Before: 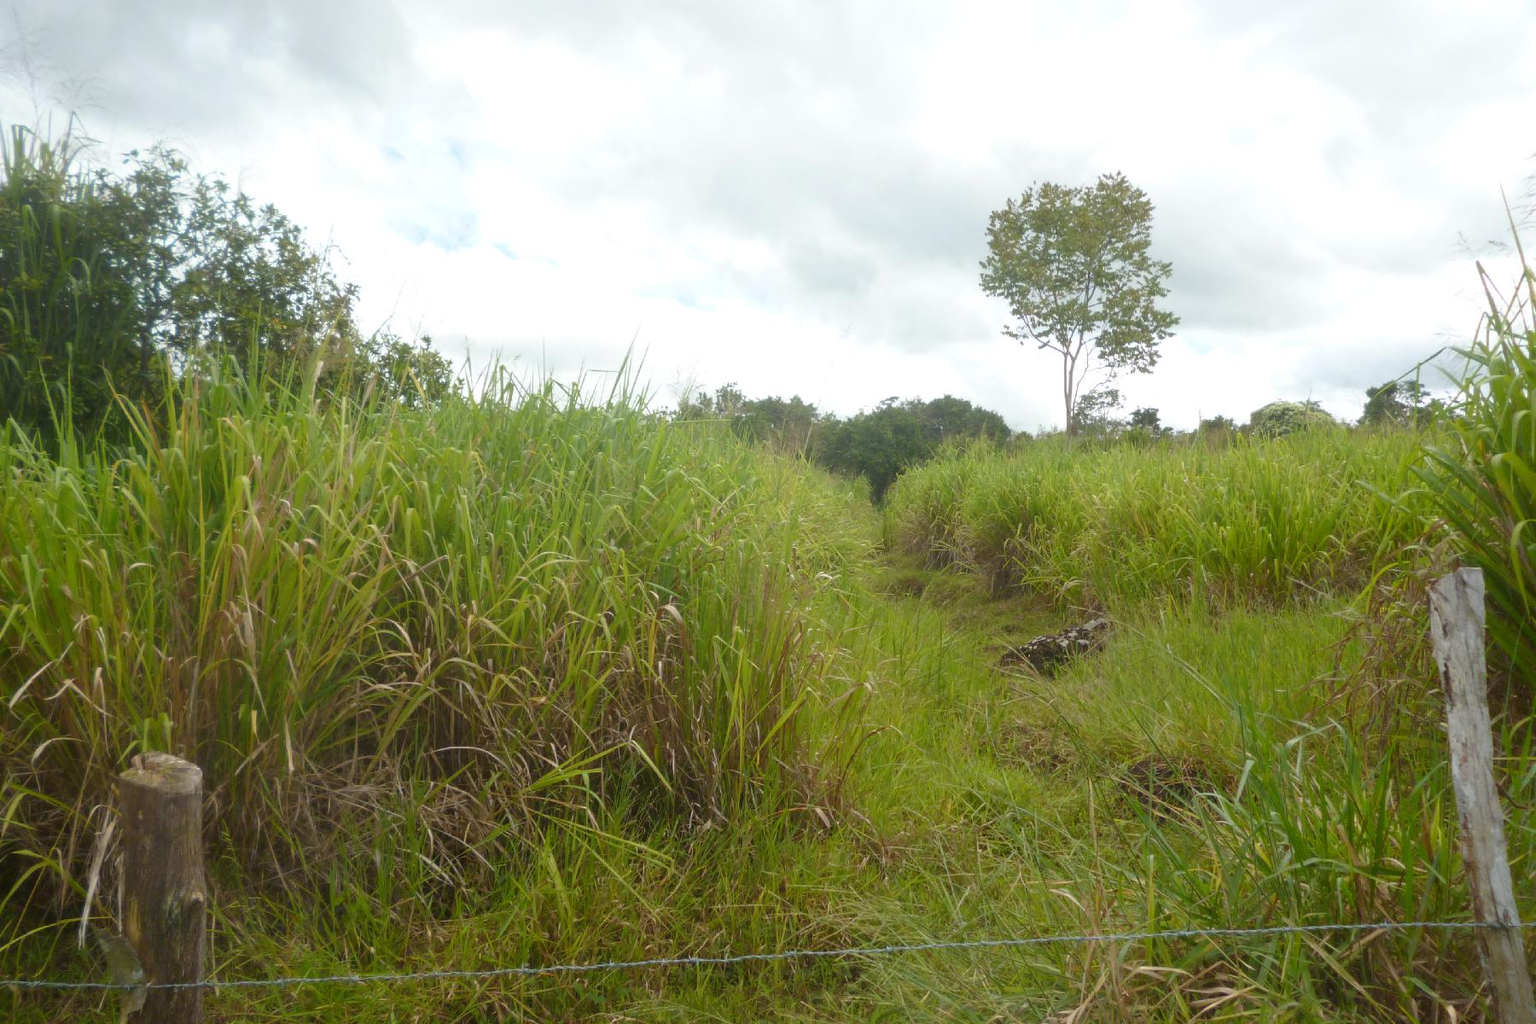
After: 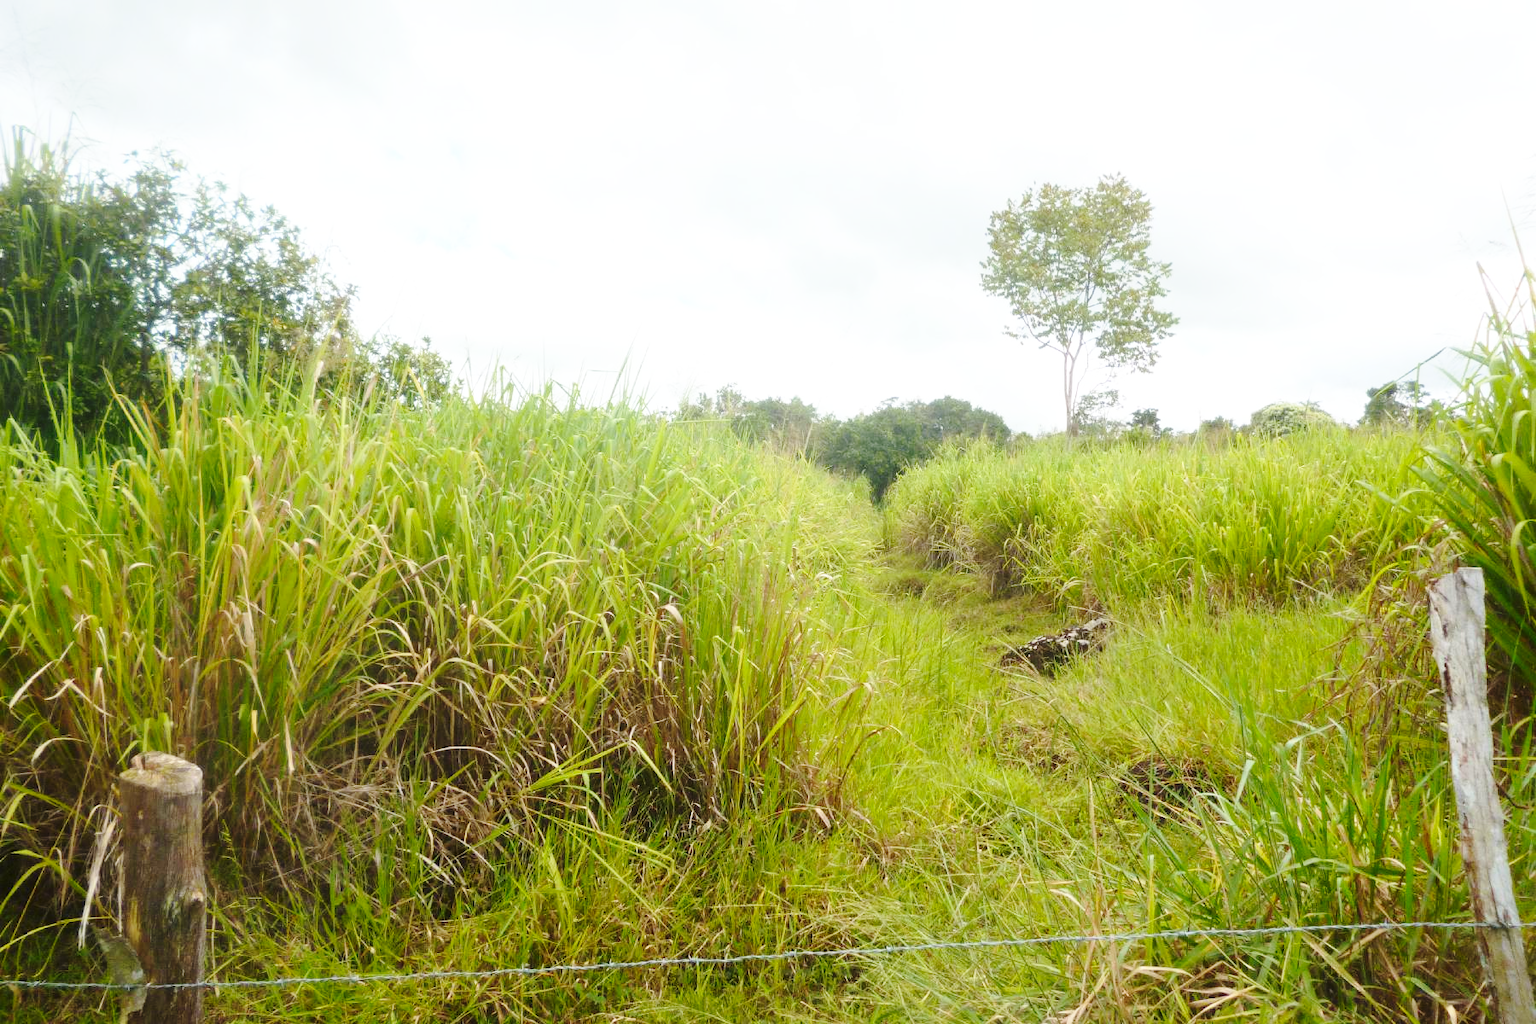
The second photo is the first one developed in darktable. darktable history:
base curve: curves: ch0 [(0, 0) (0.028, 0.03) (0.121, 0.232) (0.46, 0.748) (0.859, 0.968) (1, 1)], preserve colors none
contrast brightness saturation: contrast 0.153, brightness 0.052
